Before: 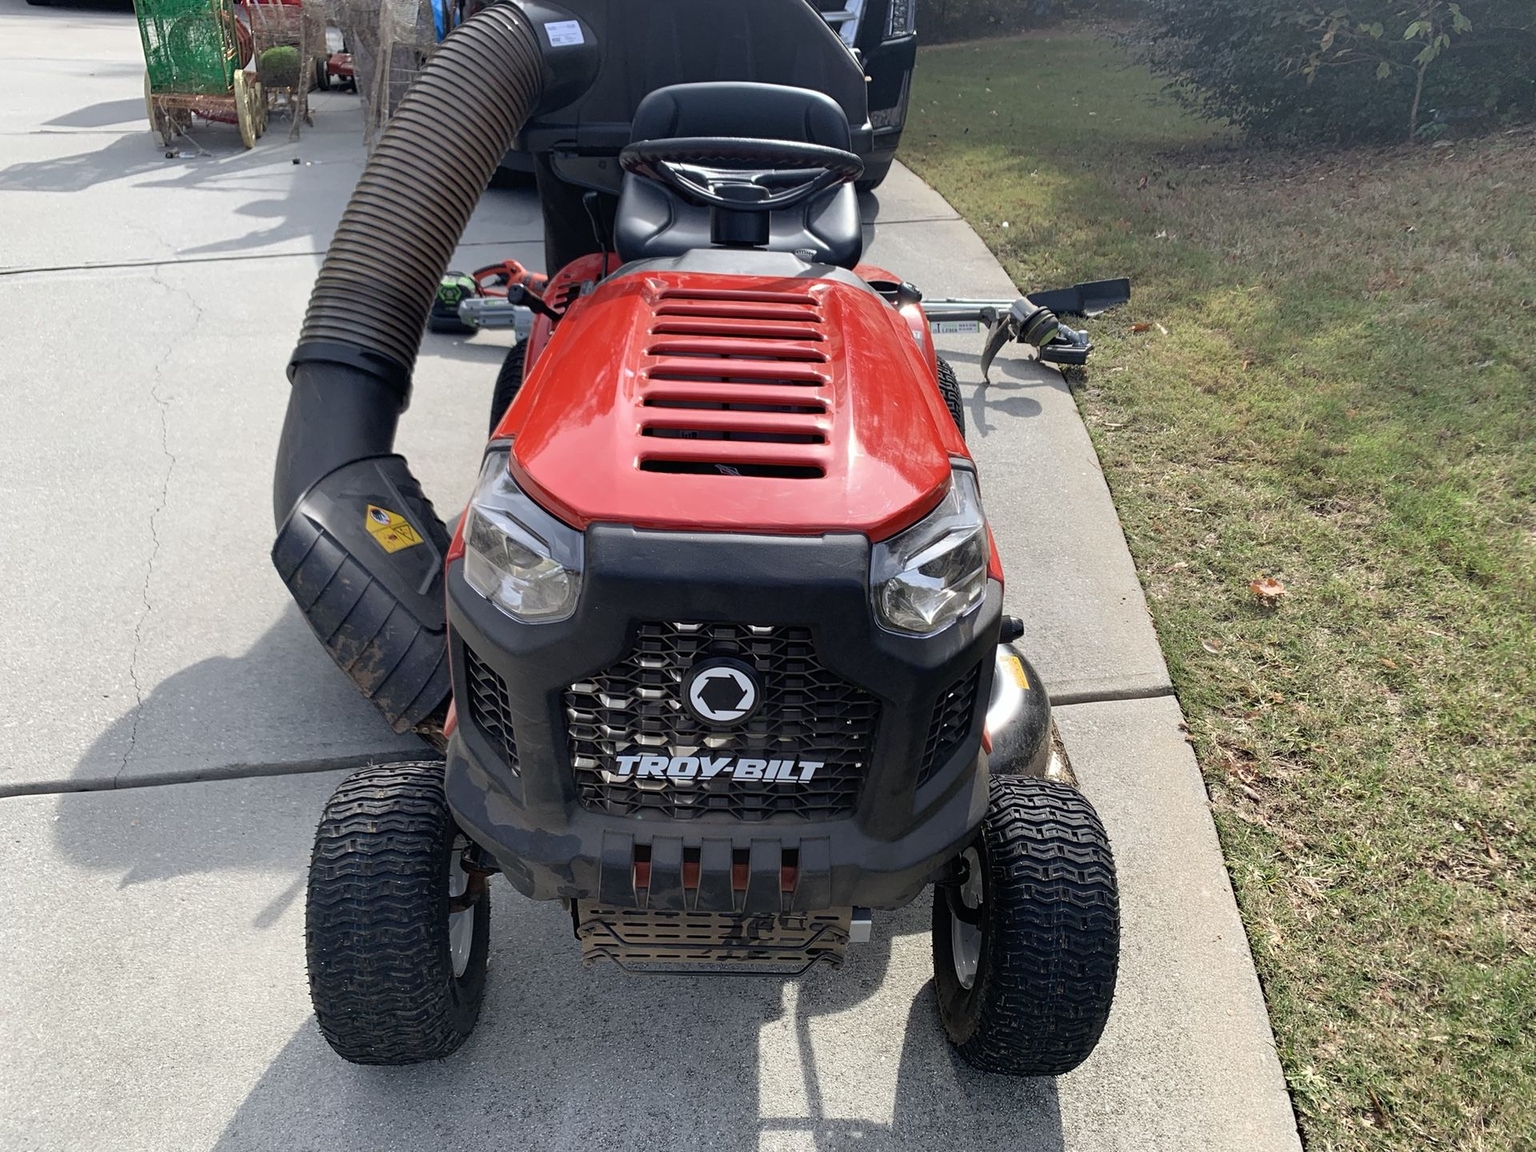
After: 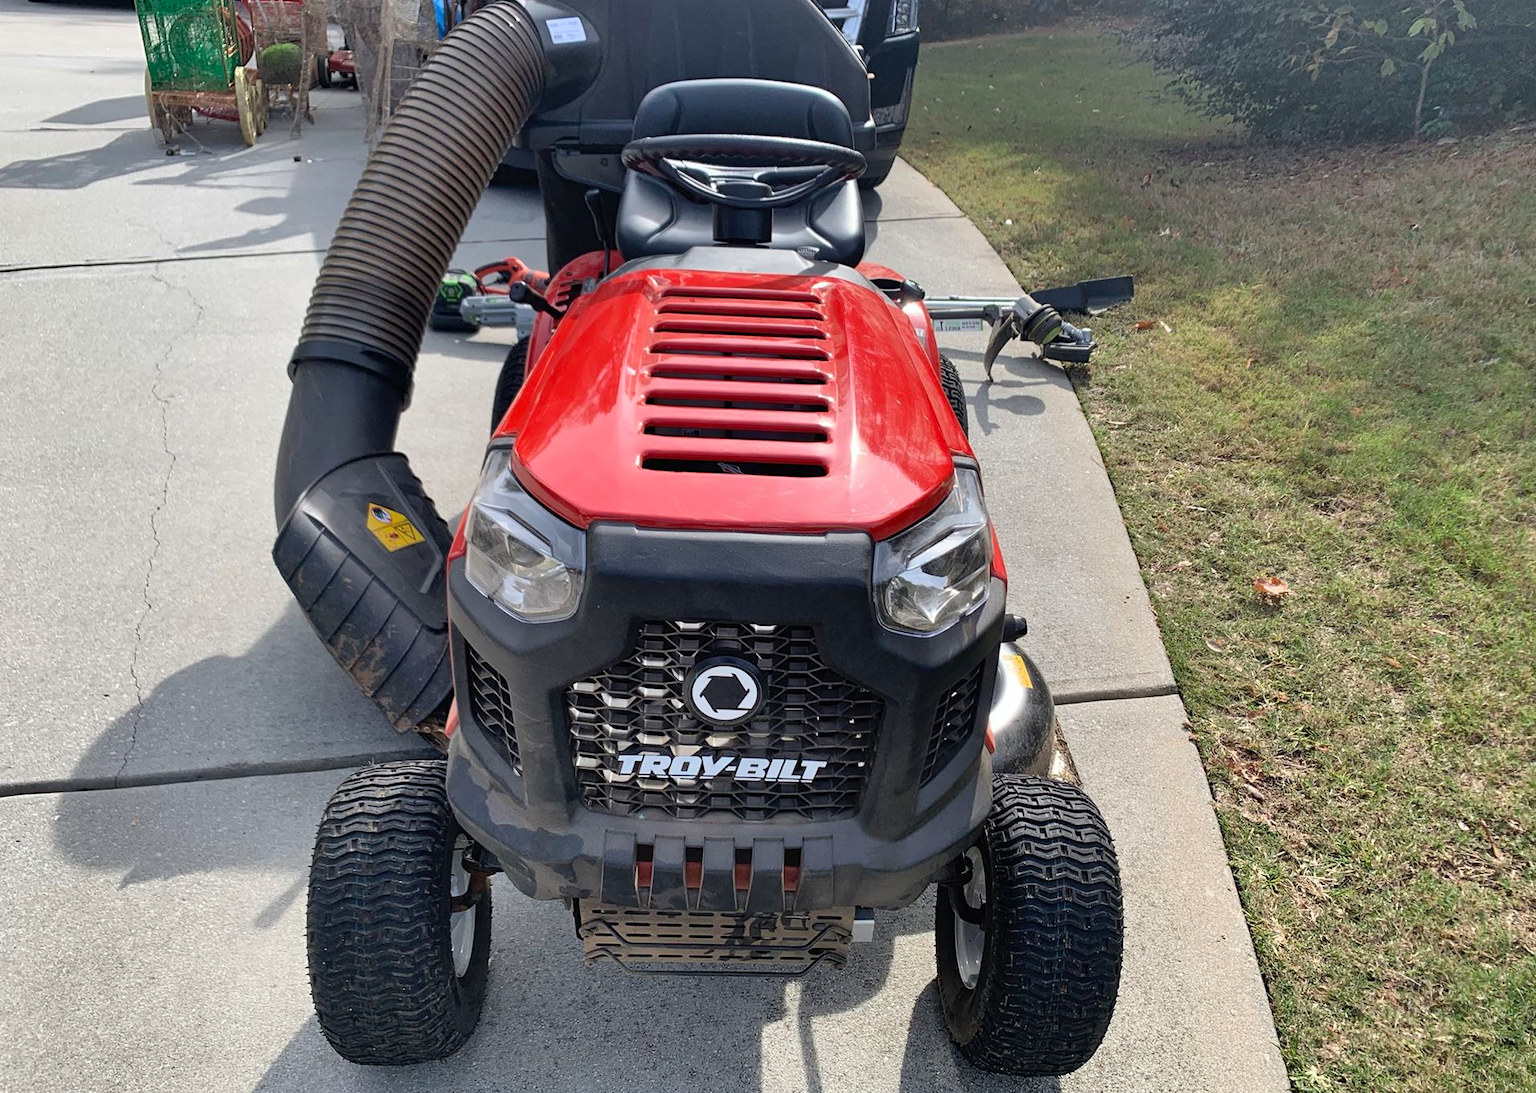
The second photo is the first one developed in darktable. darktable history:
crop: top 0.294%, right 0.265%, bottom 5.012%
shadows and highlights: shadows 58.82, soften with gaussian
